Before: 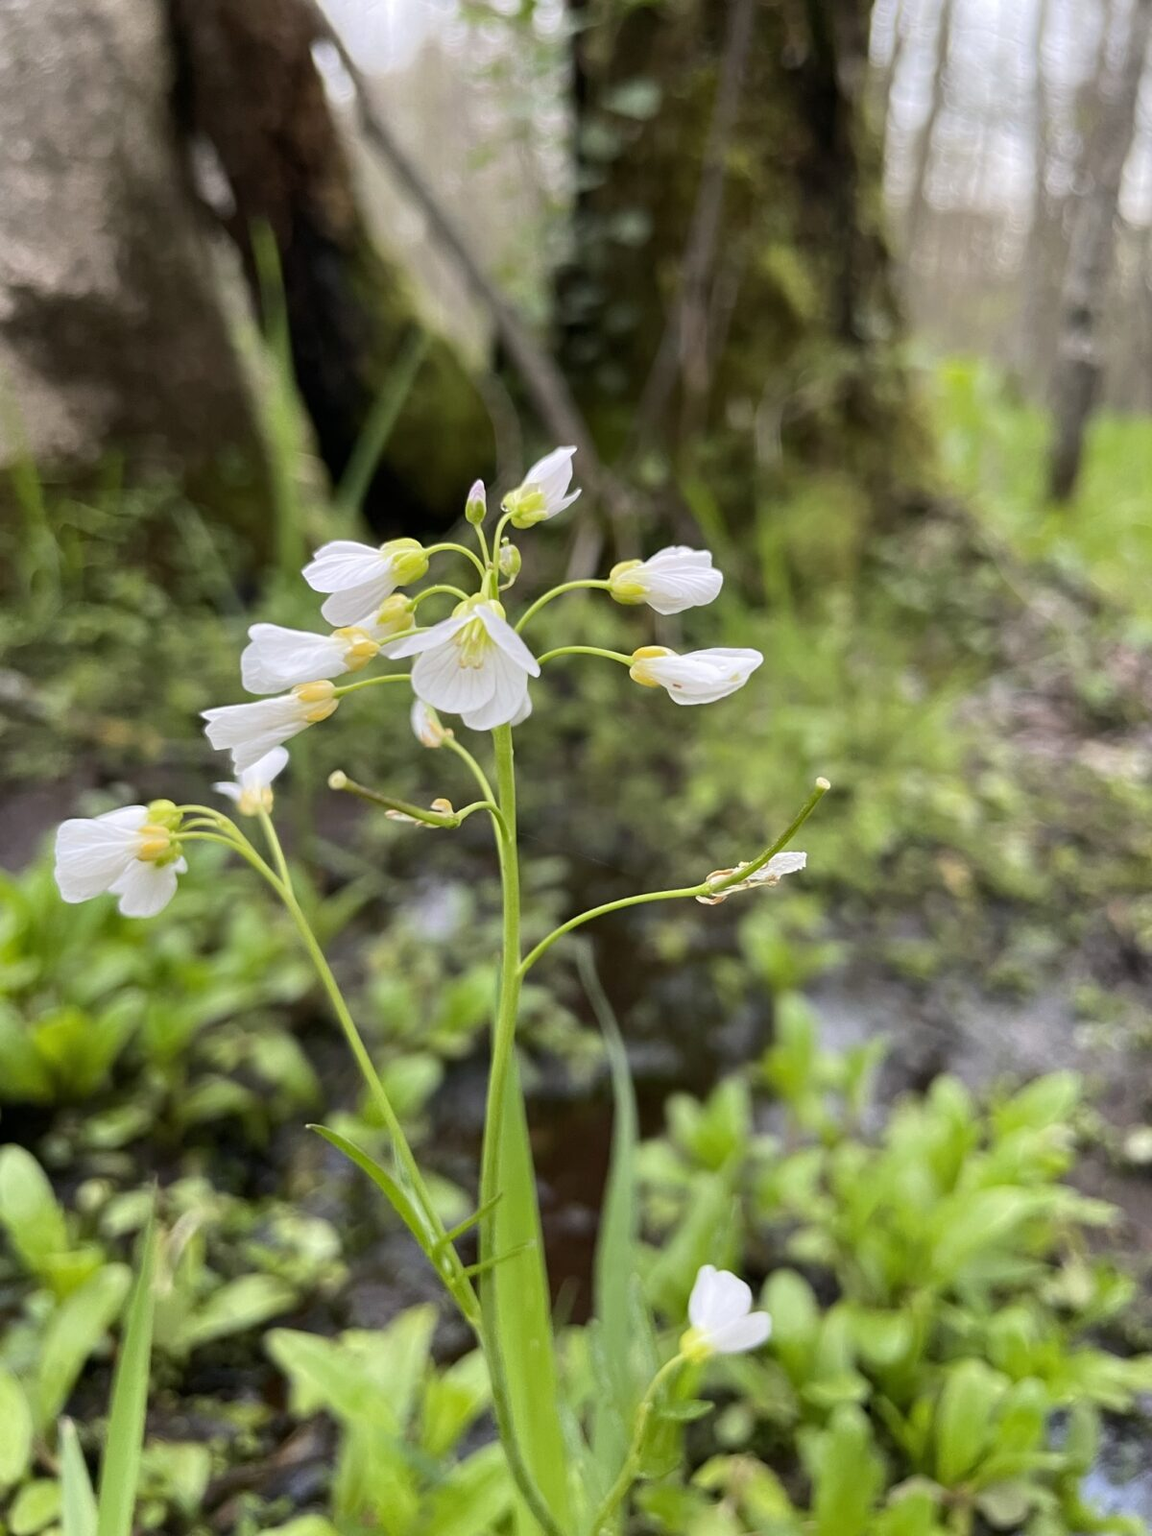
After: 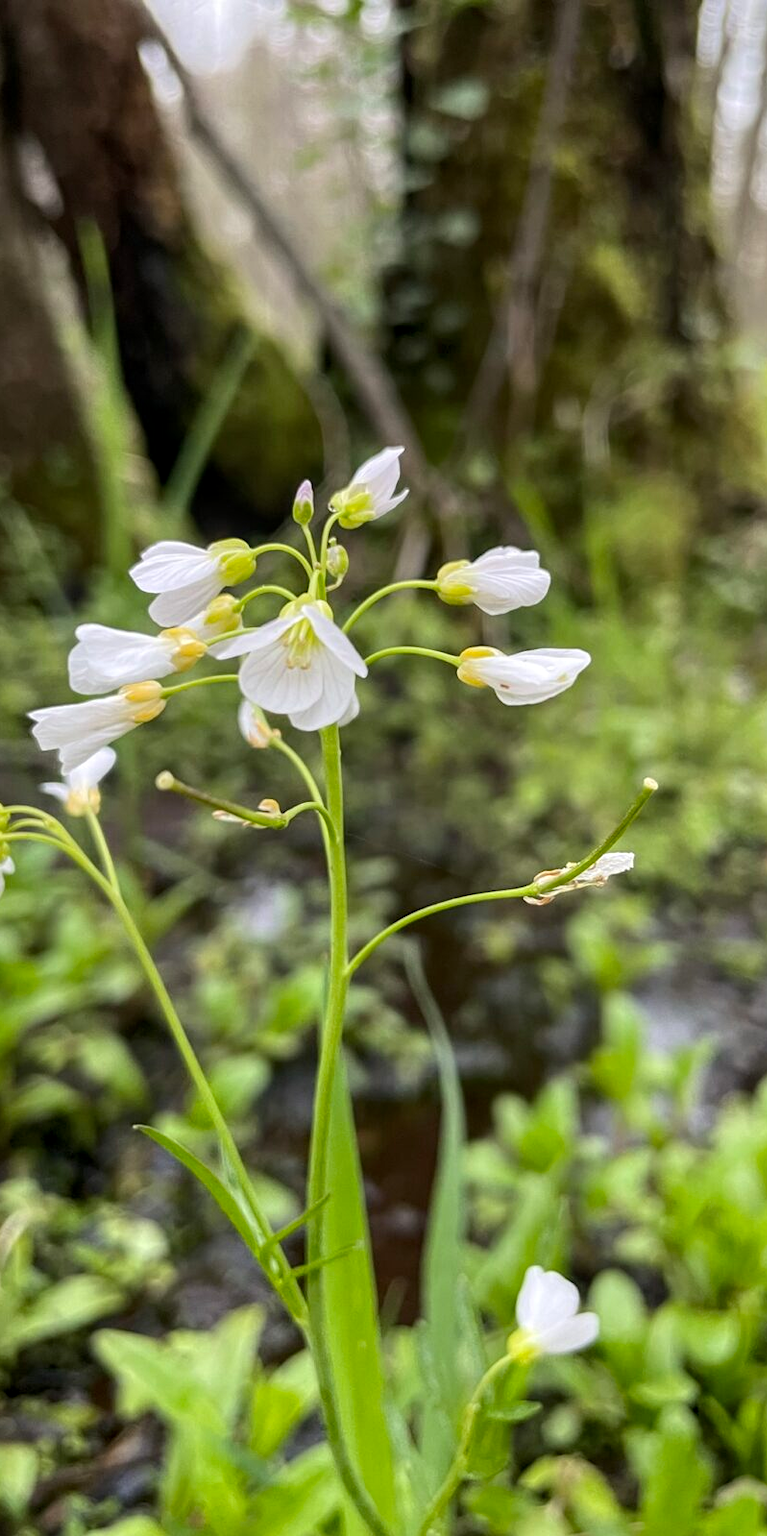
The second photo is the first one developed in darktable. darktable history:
local contrast: on, module defaults
crop and rotate: left 15.055%, right 18.278%
